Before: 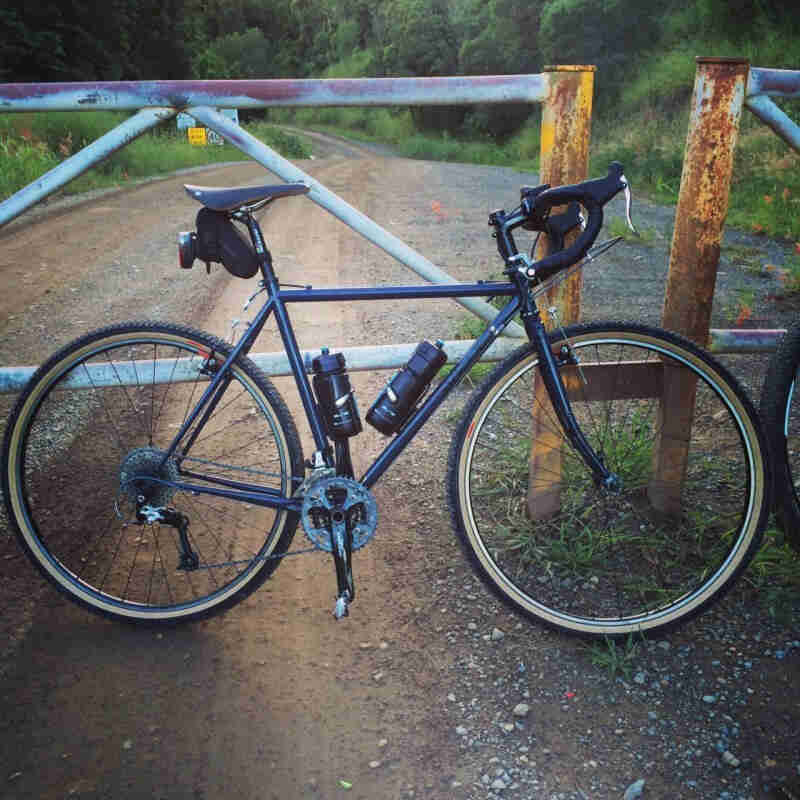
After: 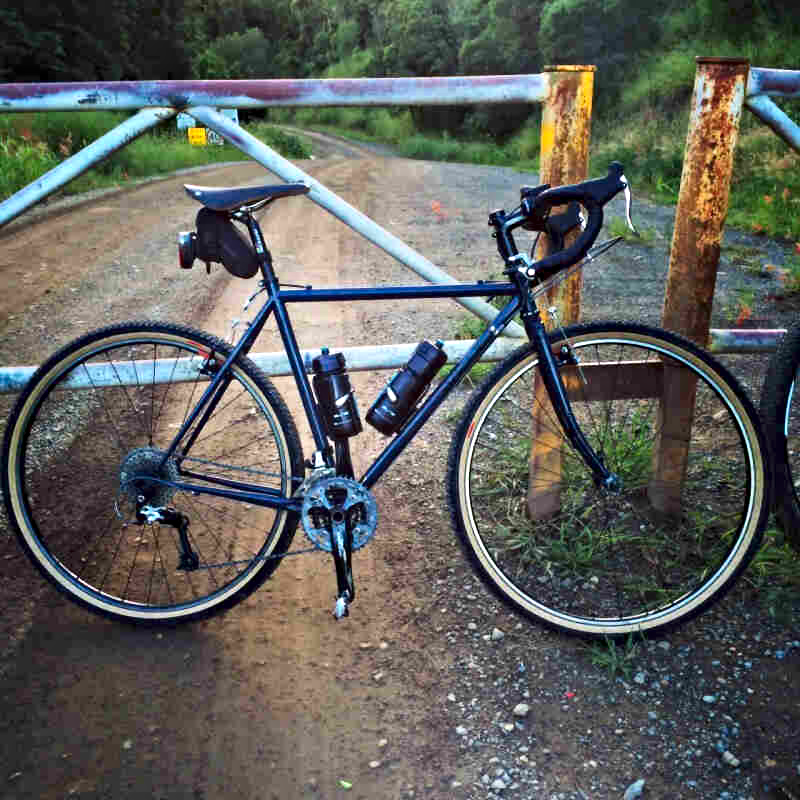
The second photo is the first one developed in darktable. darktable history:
contrast brightness saturation: contrast 0.09, saturation 0.28
contrast equalizer: y [[0.511, 0.558, 0.631, 0.632, 0.559, 0.512], [0.5 ×6], [0.5 ×6], [0 ×6], [0 ×6]]
